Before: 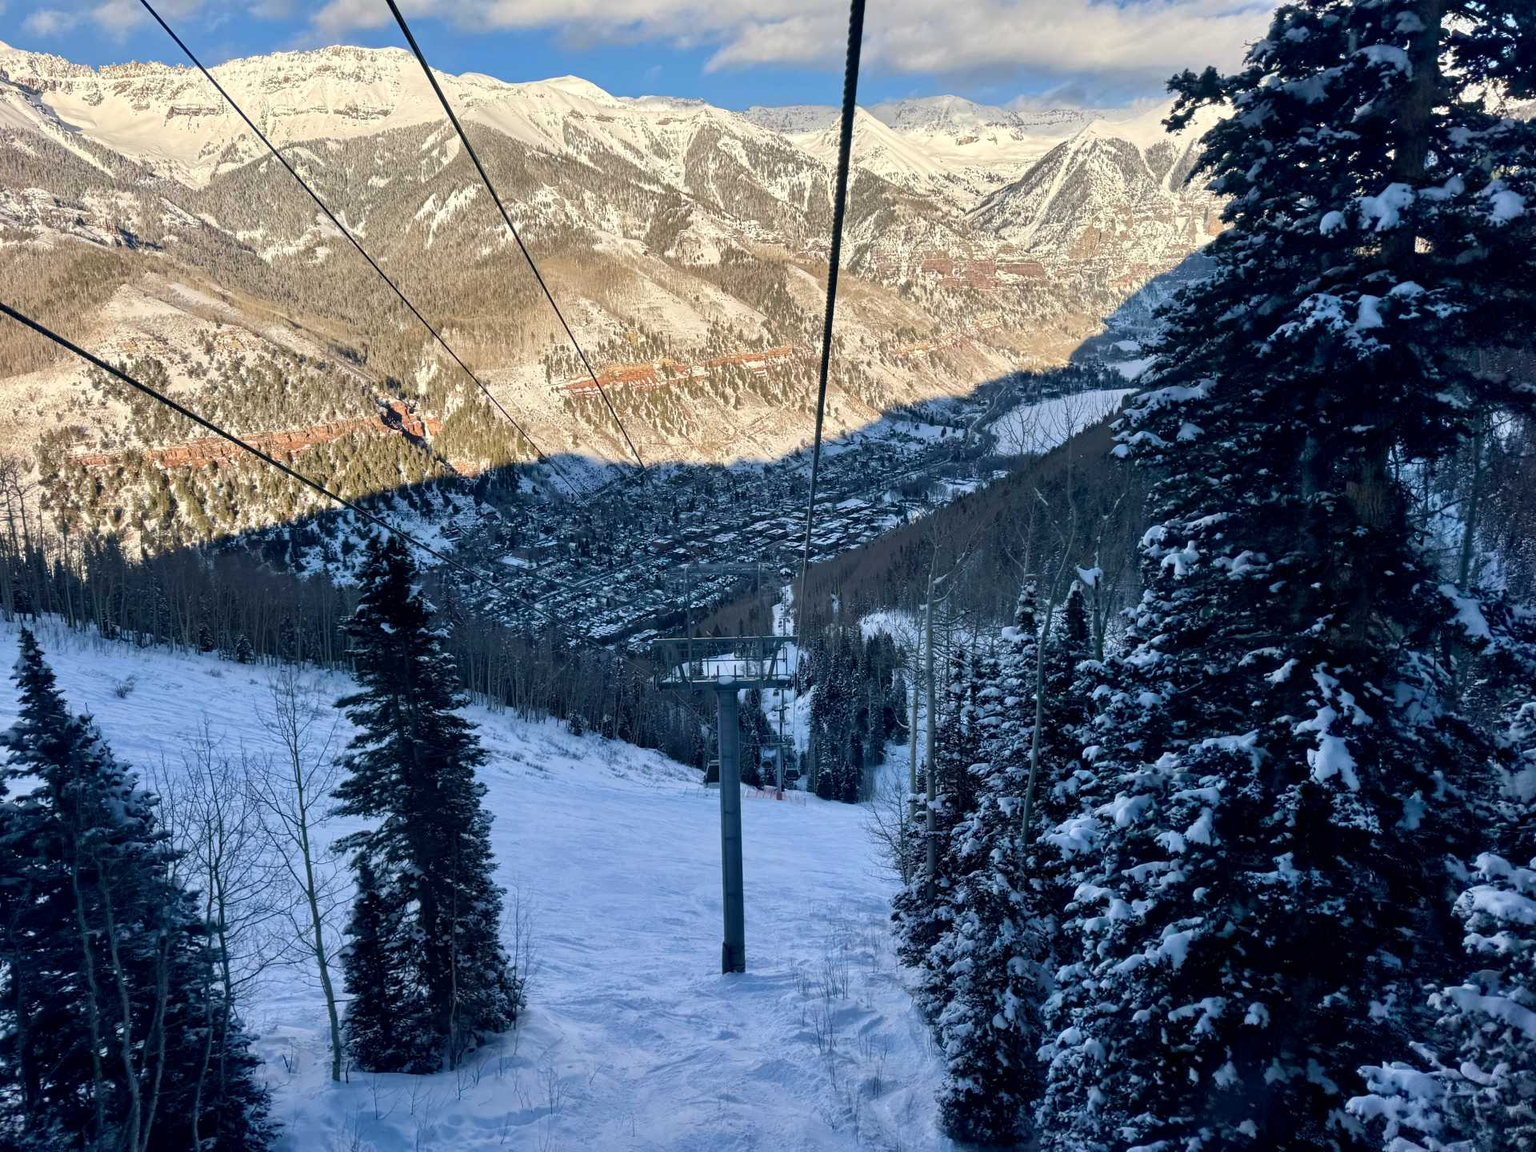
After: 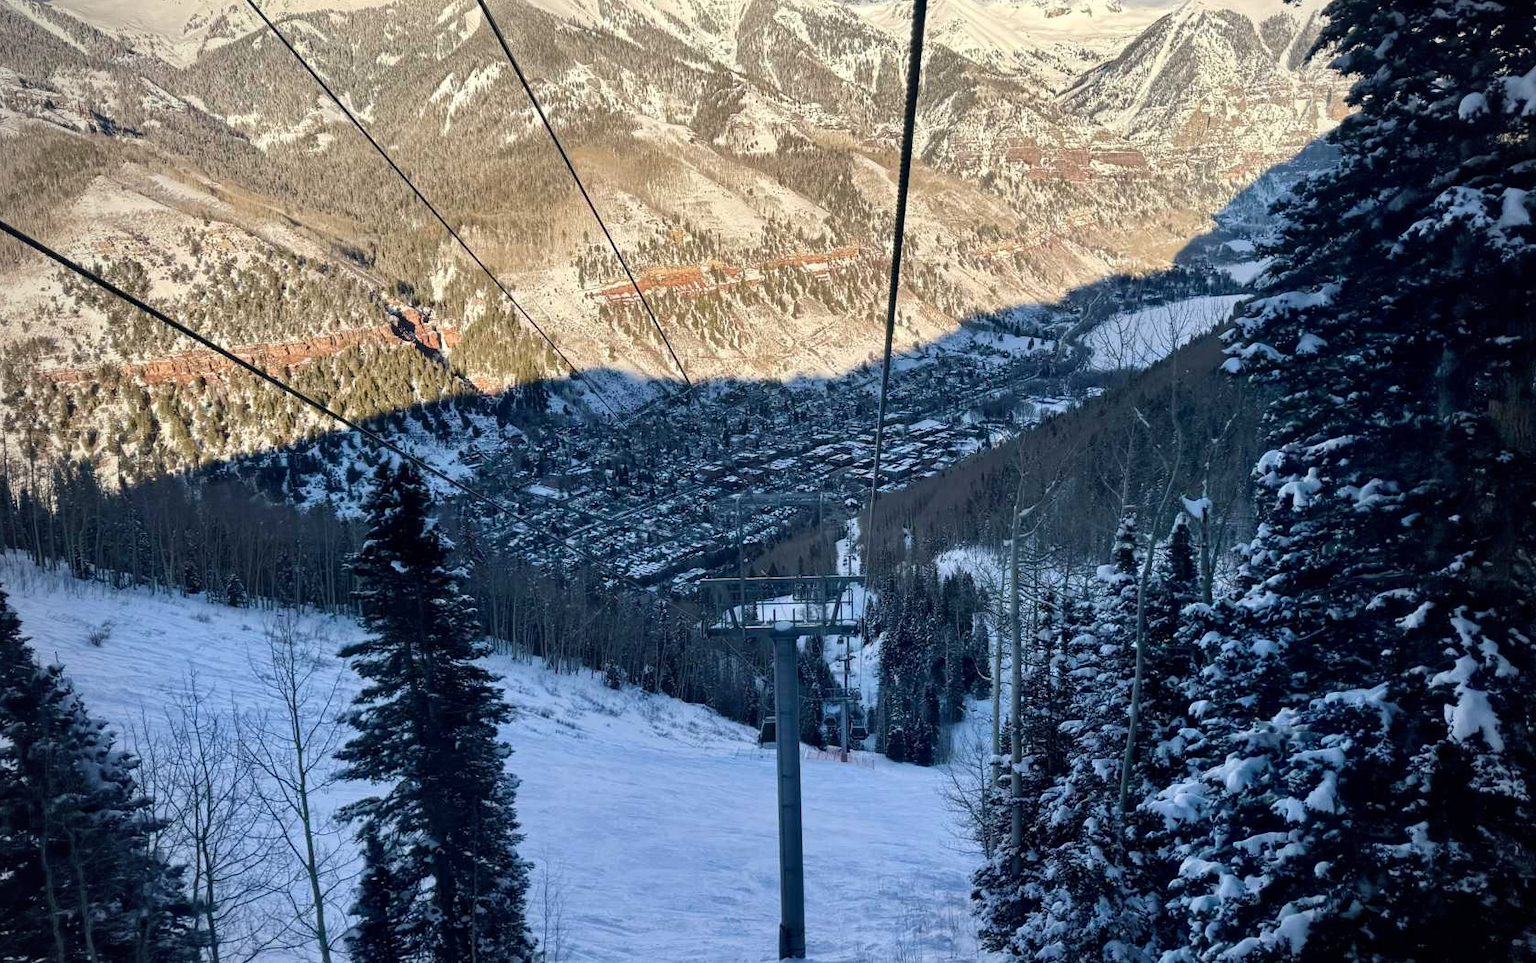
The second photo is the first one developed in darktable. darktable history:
vignetting: on, module defaults
crop and rotate: left 2.425%, top 11.305%, right 9.6%, bottom 15.08%
